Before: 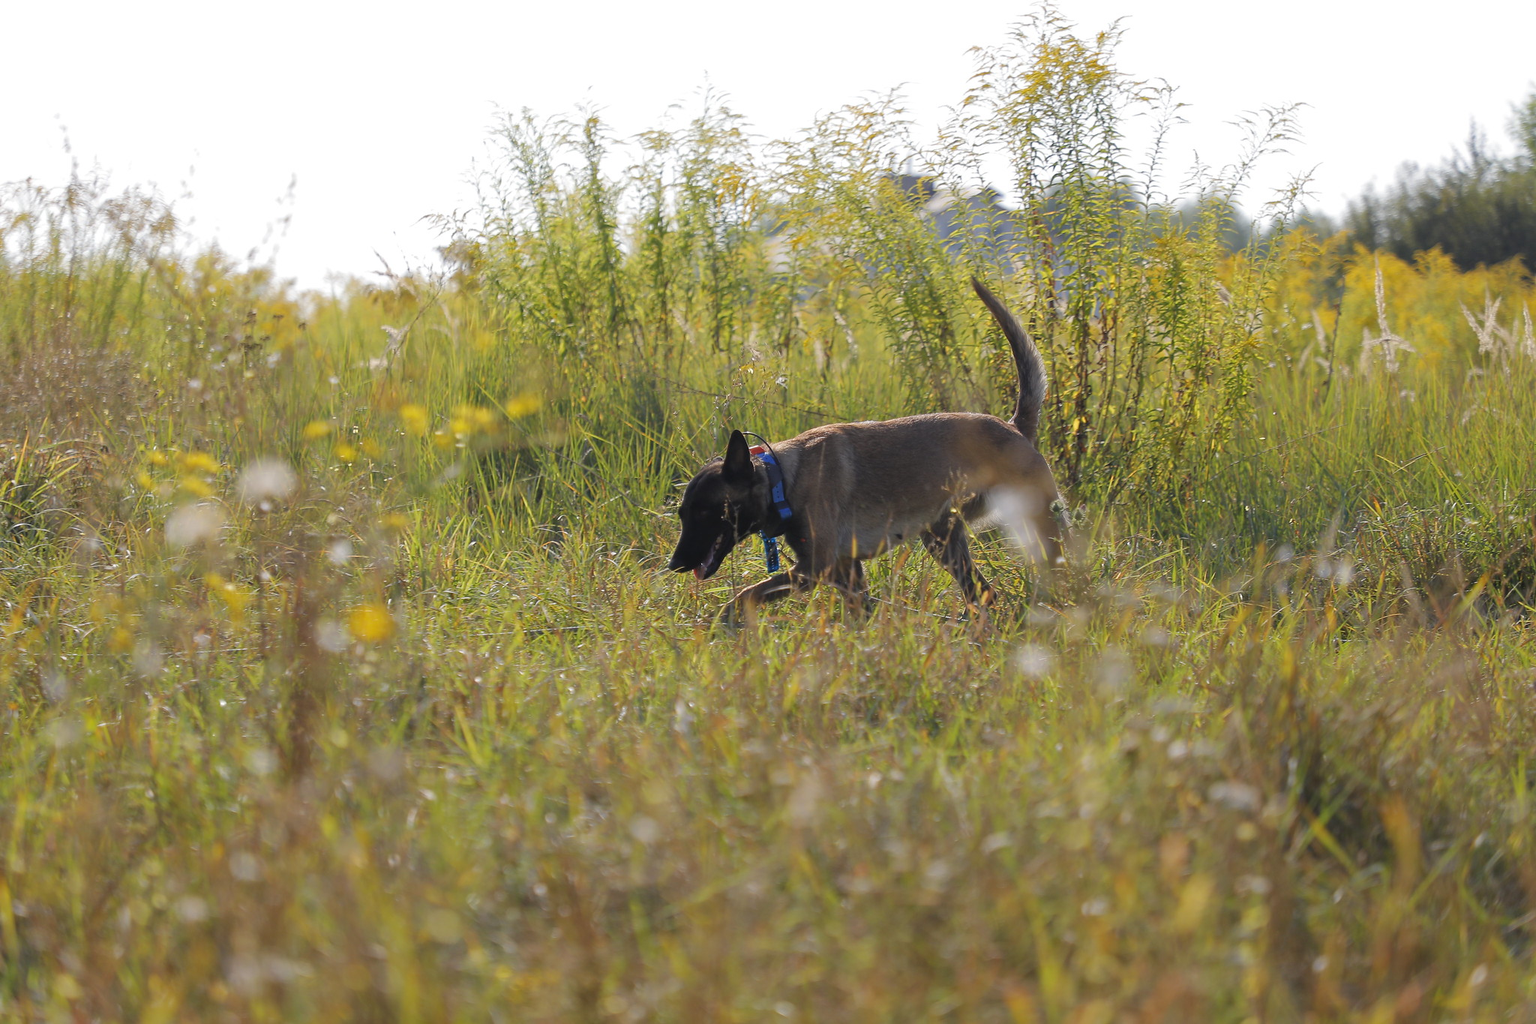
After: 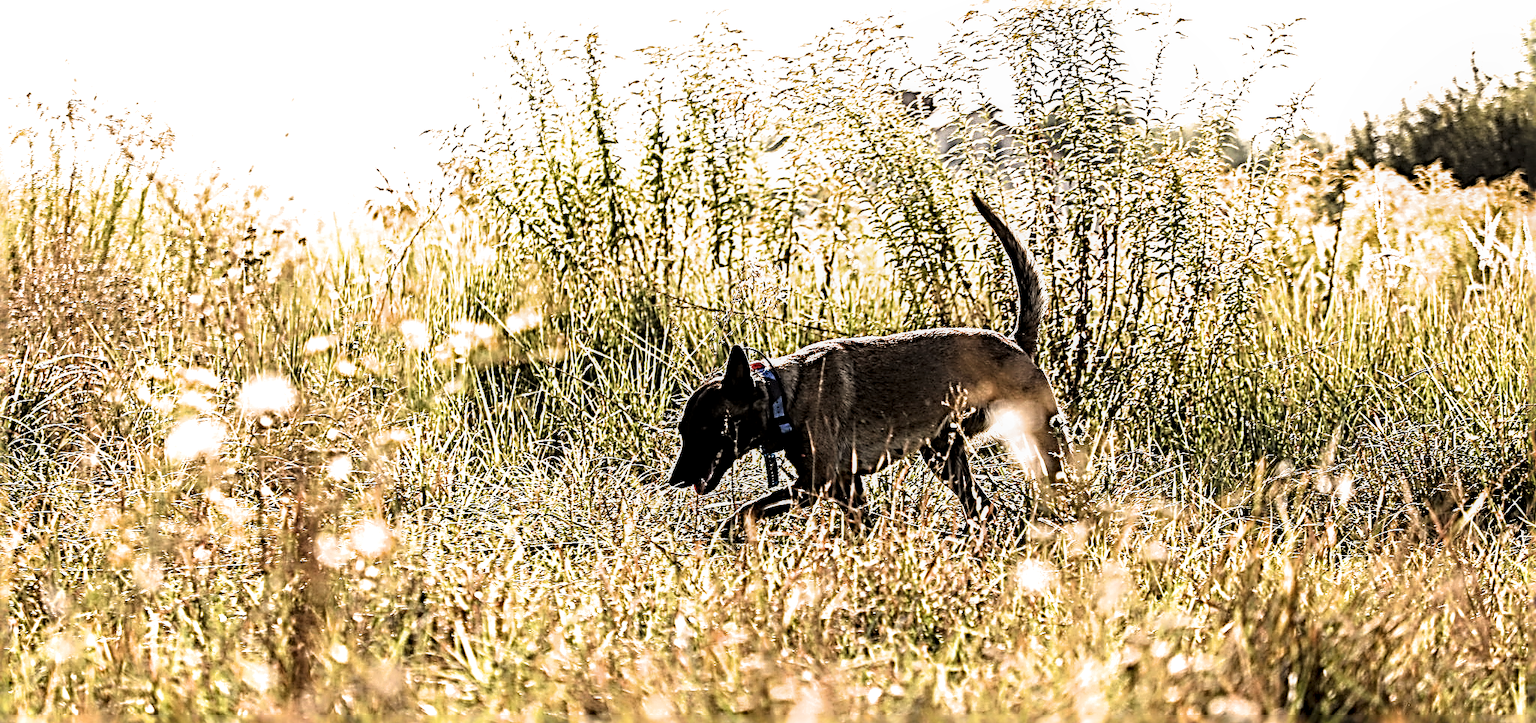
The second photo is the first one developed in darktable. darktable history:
filmic rgb: black relative exposure -9.08 EV, white relative exposure 2.3 EV, hardness 7.49
local contrast: shadows 94%
crop and rotate: top 8.293%, bottom 20.996%
sharpen: radius 4.001, amount 2
exposure: exposure 0.207 EV, compensate highlight preservation false
contrast brightness saturation: saturation -0.05
tone equalizer: -8 EV -1.08 EV, -7 EV -1.01 EV, -6 EV -0.867 EV, -5 EV -0.578 EV, -3 EV 0.578 EV, -2 EV 0.867 EV, -1 EV 1.01 EV, +0 EV 1.08 EV, edges refinement/feathering 500, mask exposure compensation -1.57 EV, preserve details no
white balance: red 1.138, green 0.996, blue 0.812
